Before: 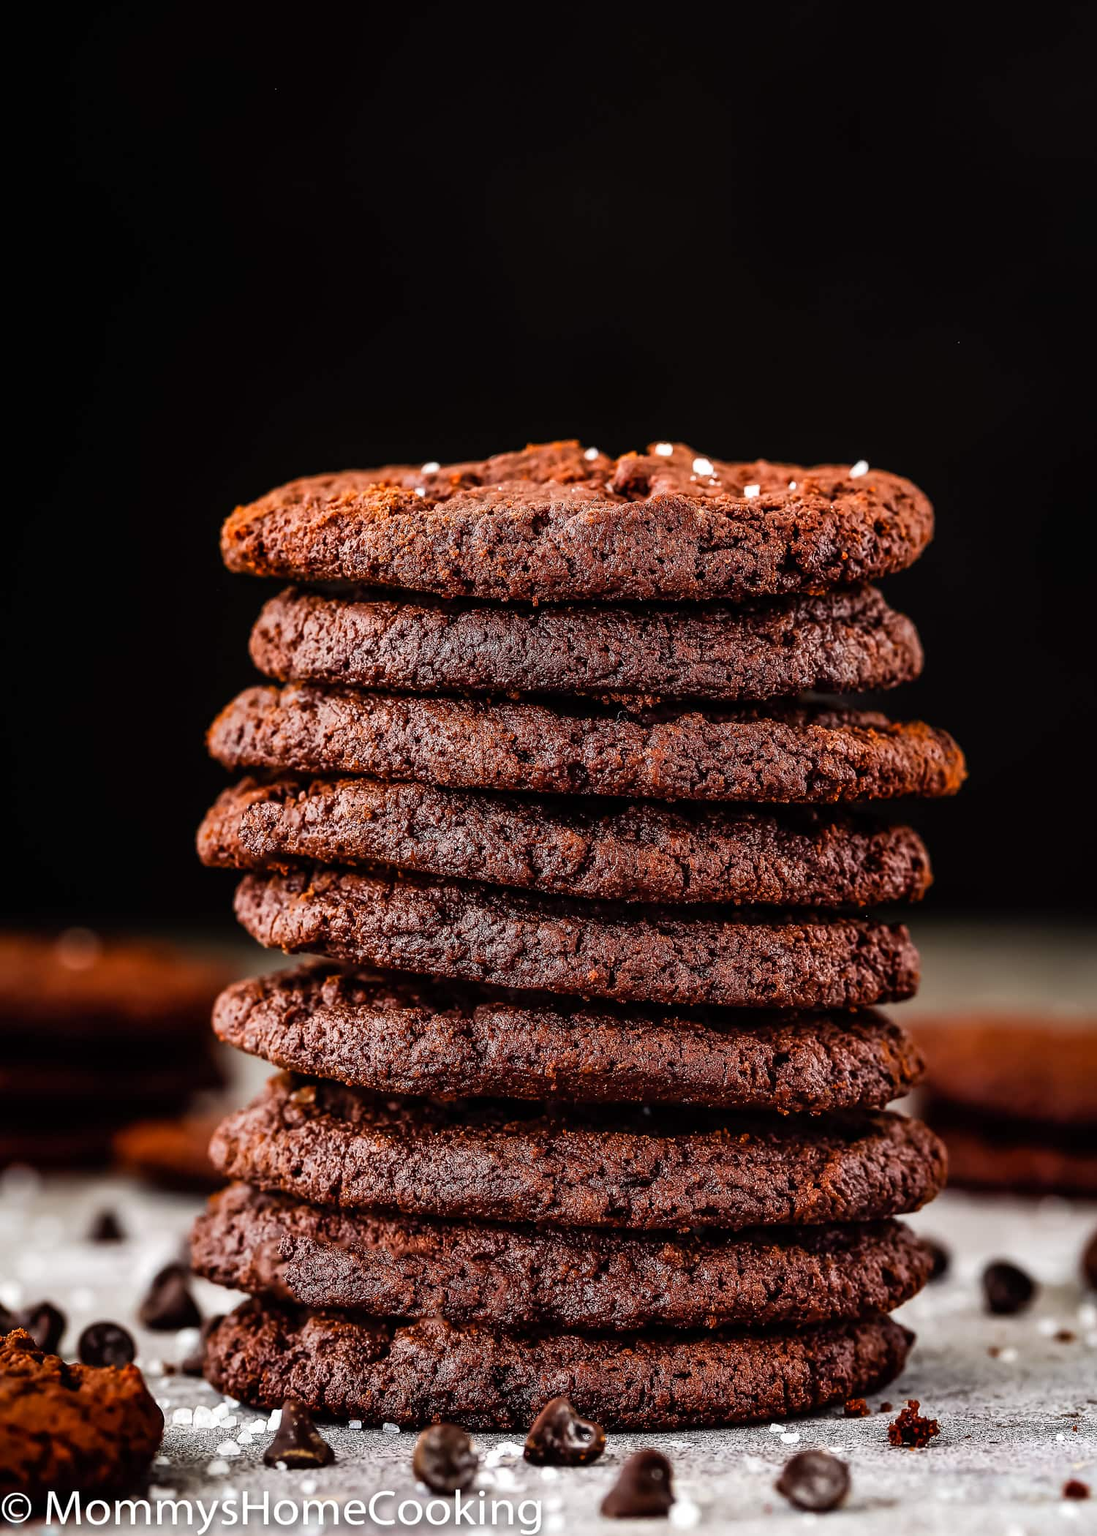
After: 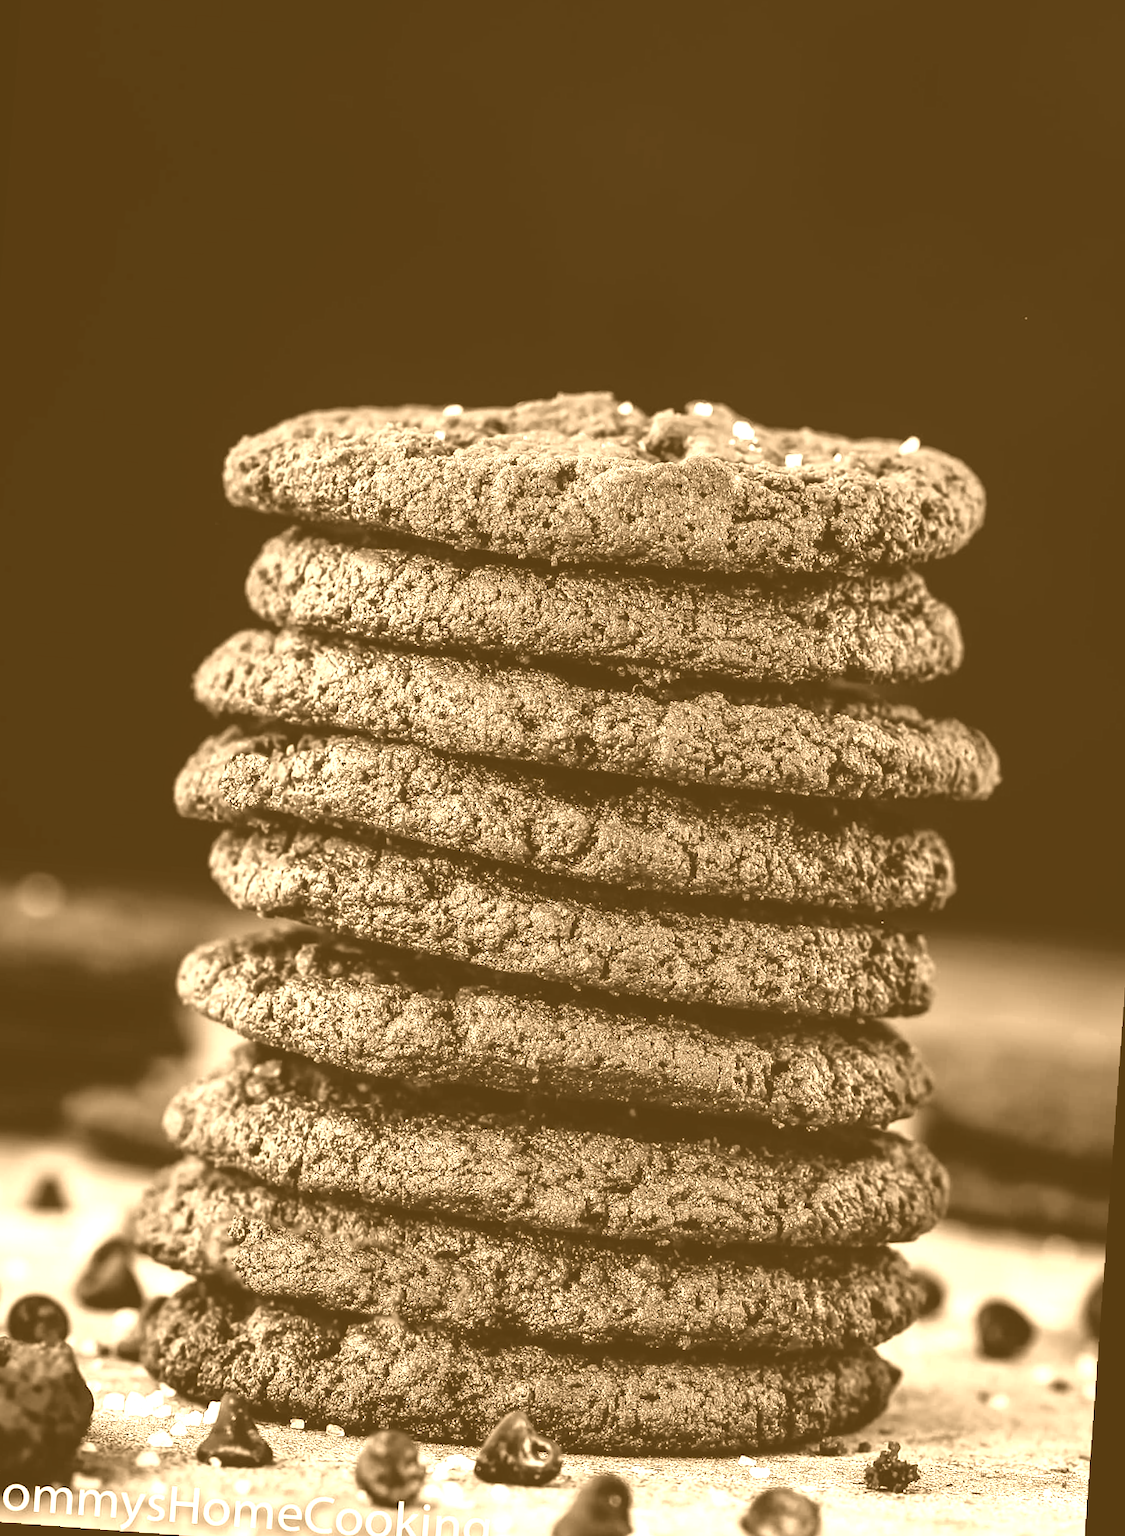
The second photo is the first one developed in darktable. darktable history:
crop and rotate: angle -1.96°, left 3.097%, top 4.154%, right 1.586%, bottom 0.529%
exposure: compensate highlight preservation false
colorize: hue 28.8°, source mix 100%
rotate and perspective: rotation 2.27°, automatic cropping off
